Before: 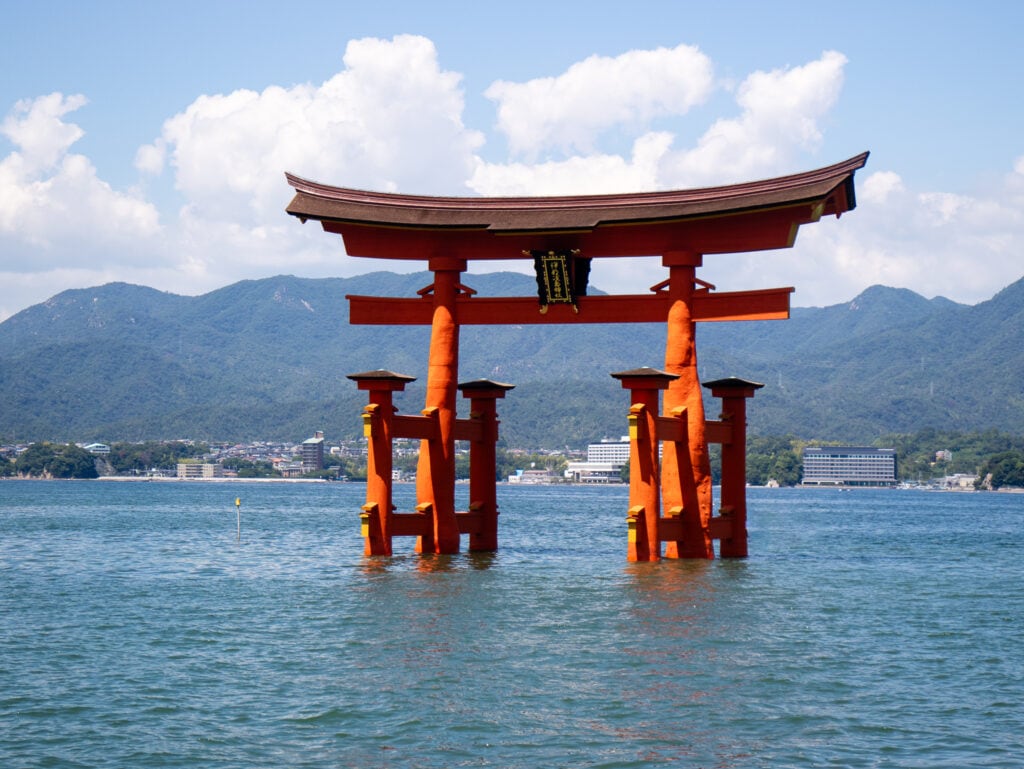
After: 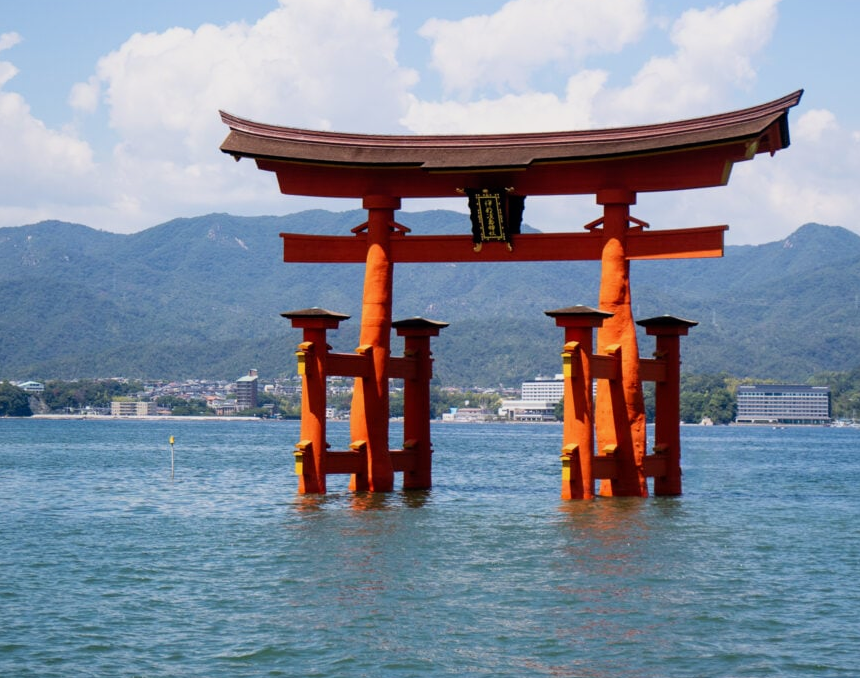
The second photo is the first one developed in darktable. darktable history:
filmic rgb: black relative exposure -11.35 EV, white relative exposure 3.22 EV, hardness 6.76, color science v6 (2022)
crop: left 6.446%, top 8.188%, right 9.538%, bottom 3.548%
